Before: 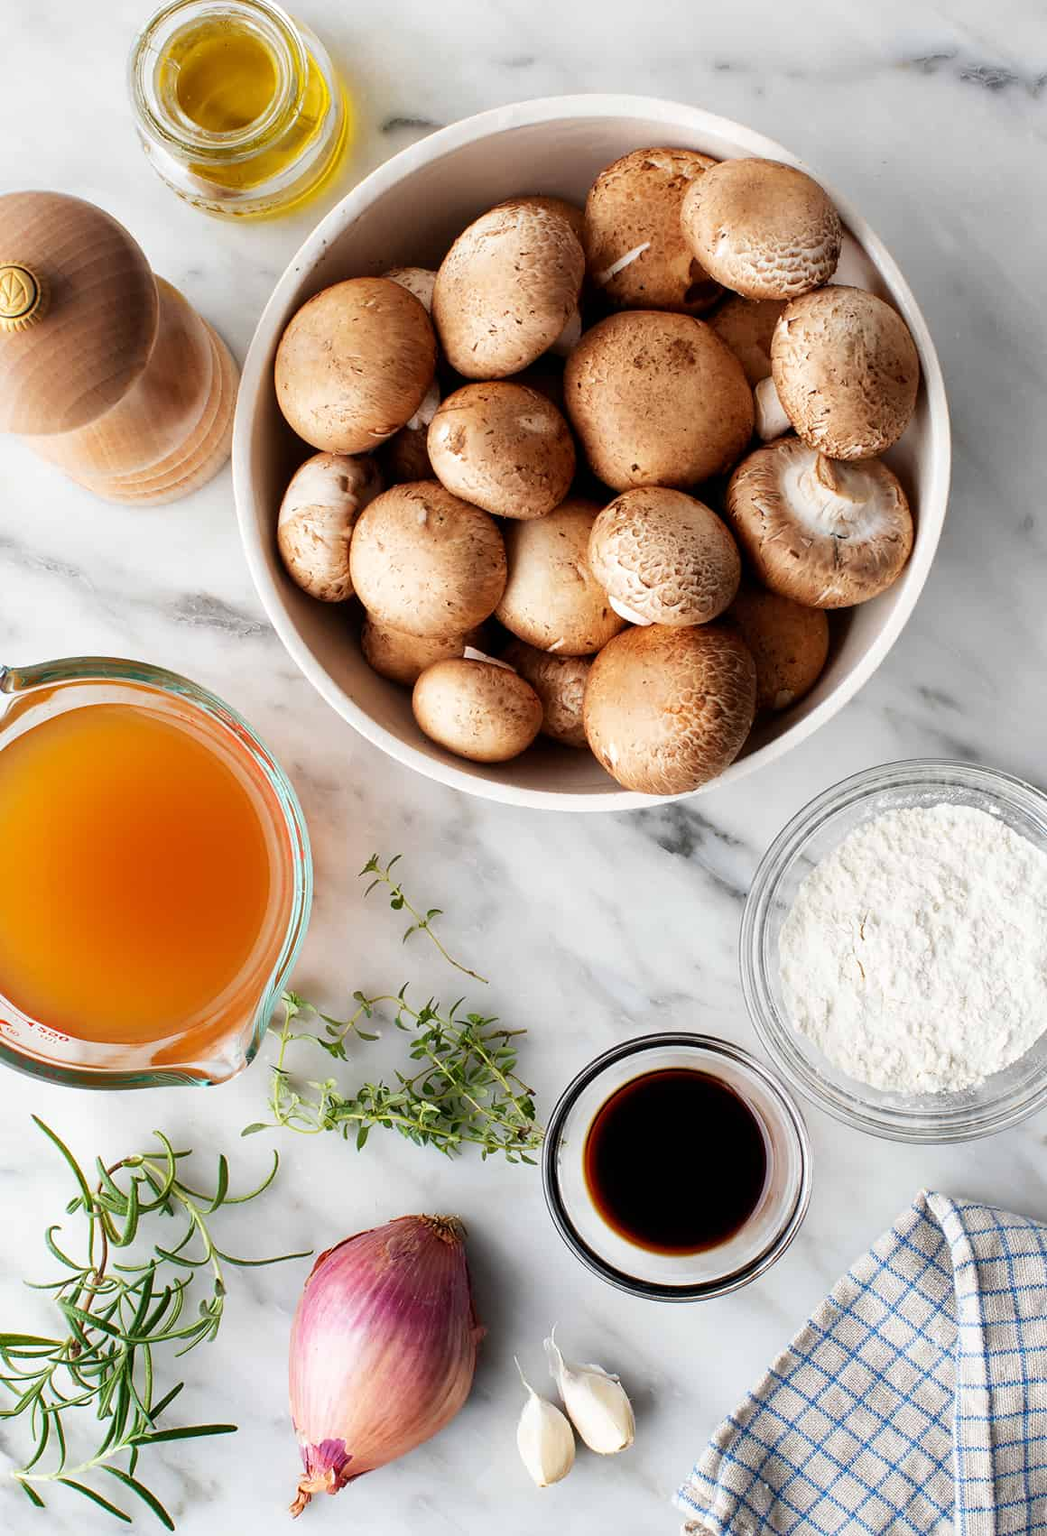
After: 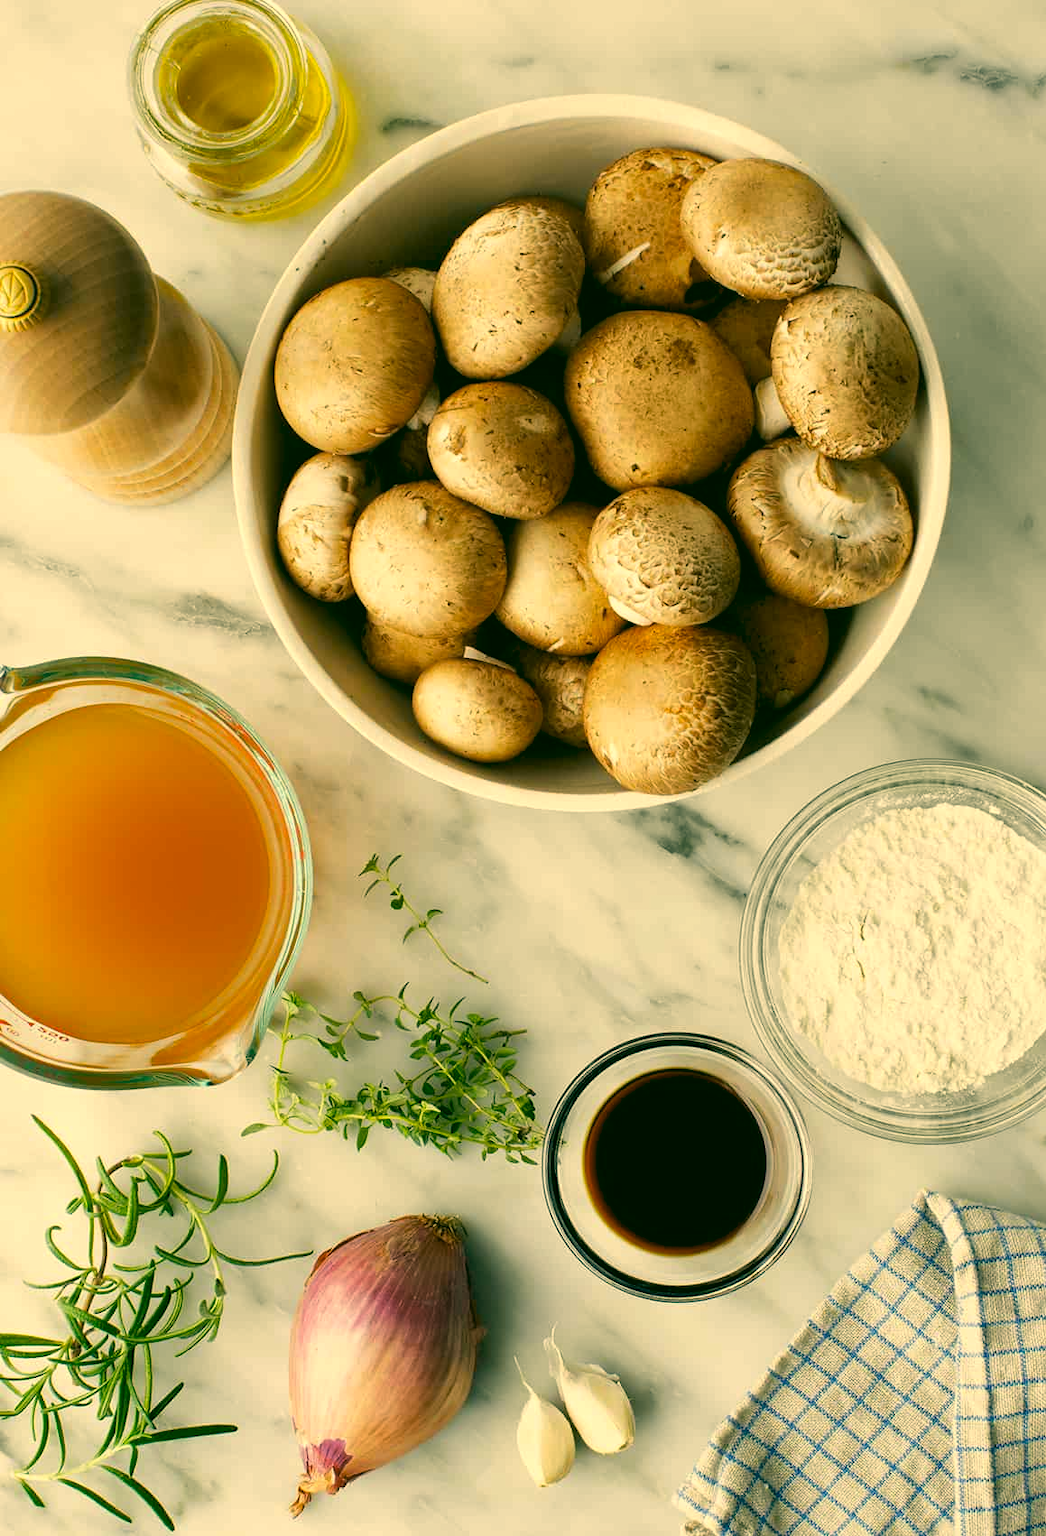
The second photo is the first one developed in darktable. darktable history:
color correction: highlights a* 5.69, highlights b* 33.26, shadows a* -25.09, shadows b* 3.89
shadows and highlights: shadows 25.37, highlights -23.11, highlights color adjustment 39.28%
